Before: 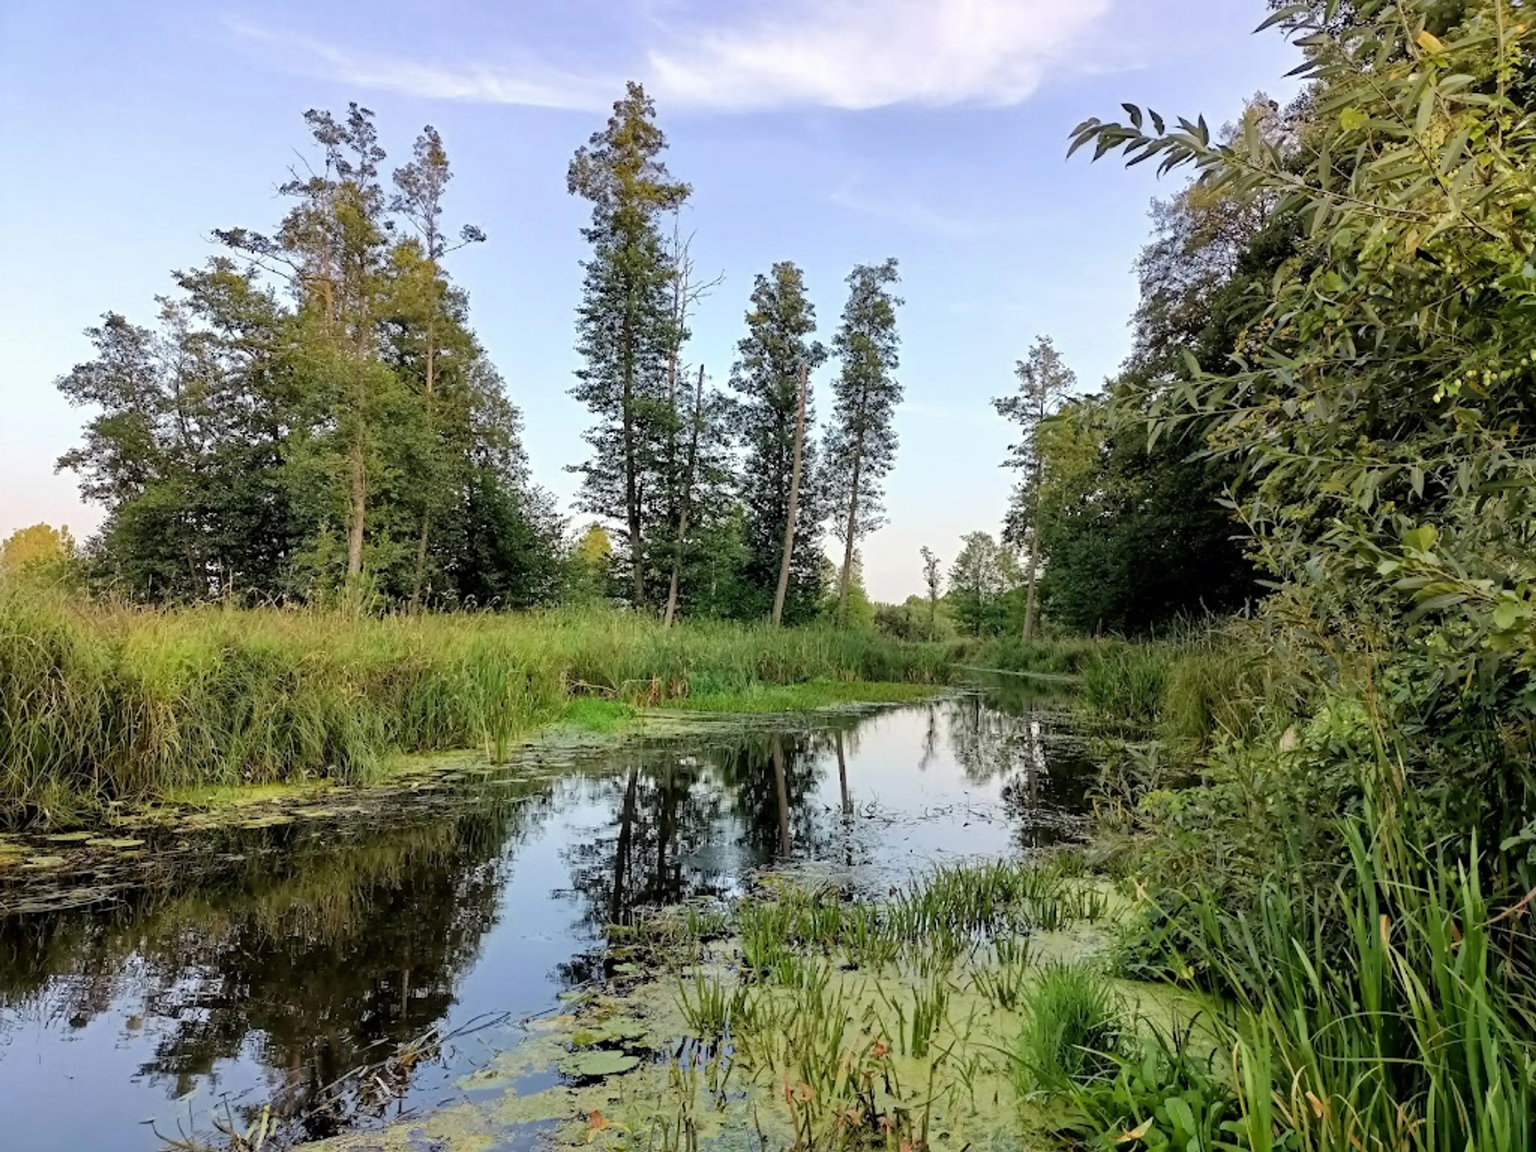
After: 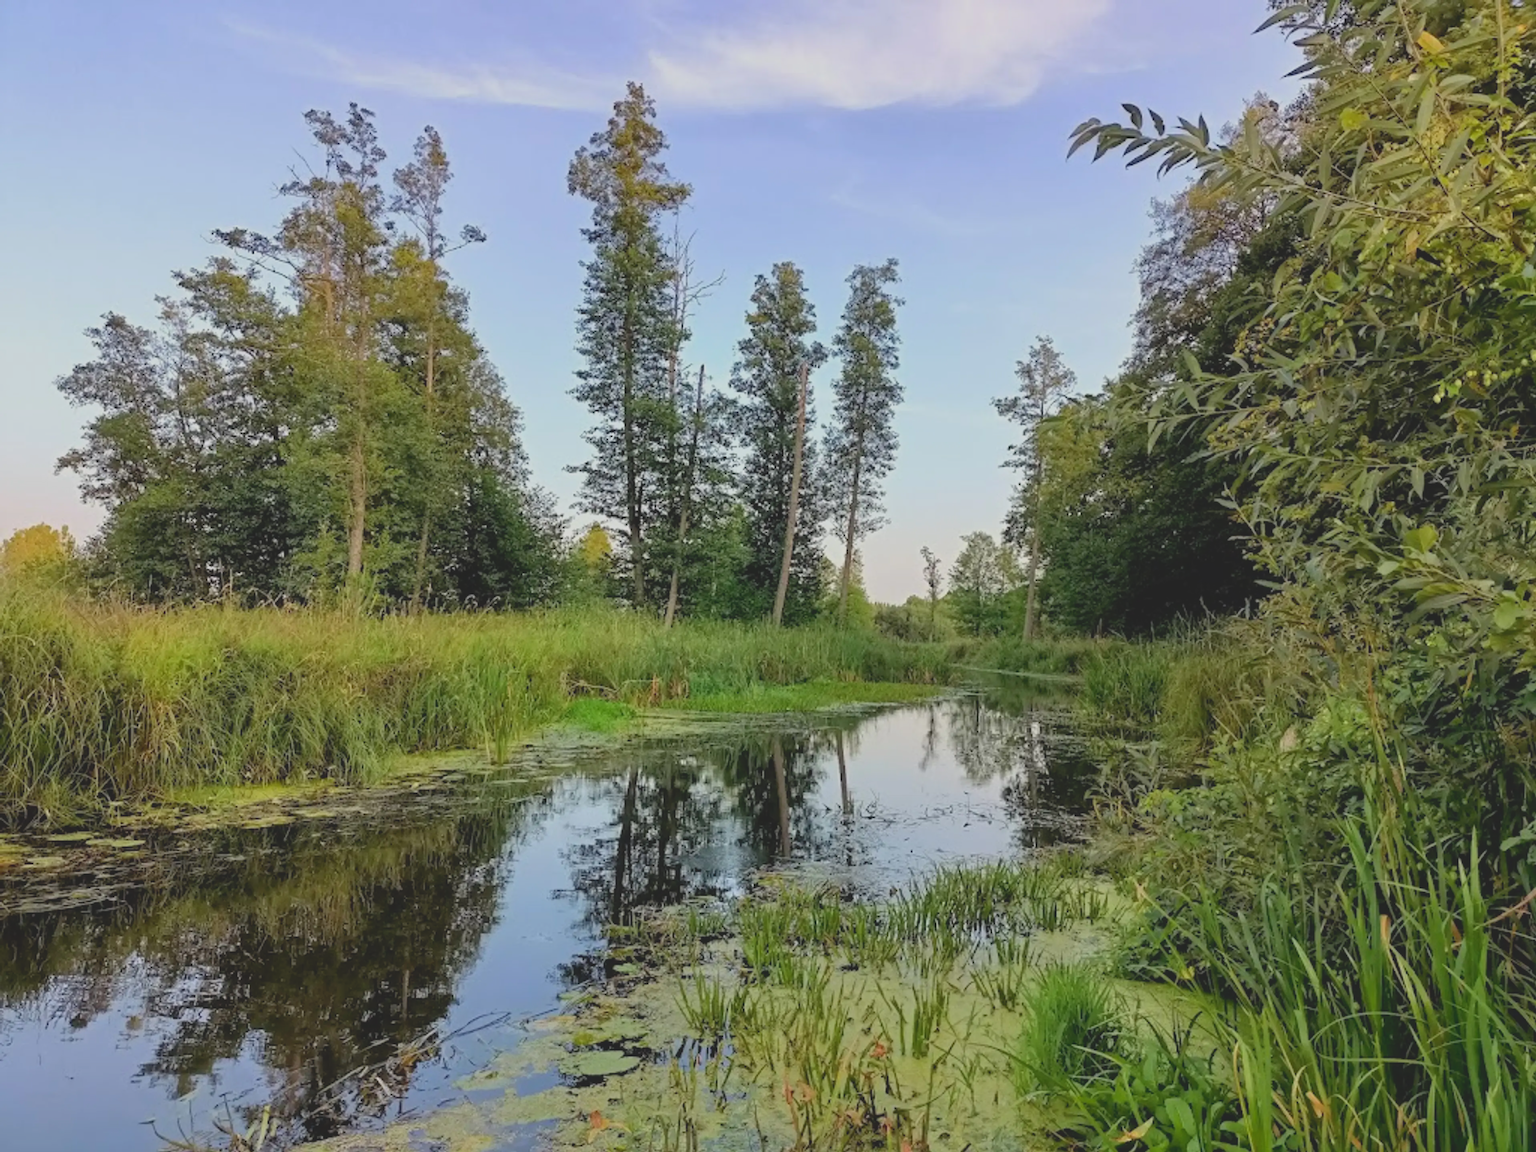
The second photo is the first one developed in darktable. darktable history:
contrast brightness saturation: contrast -0.28
tone equalizer: on, module defaults
